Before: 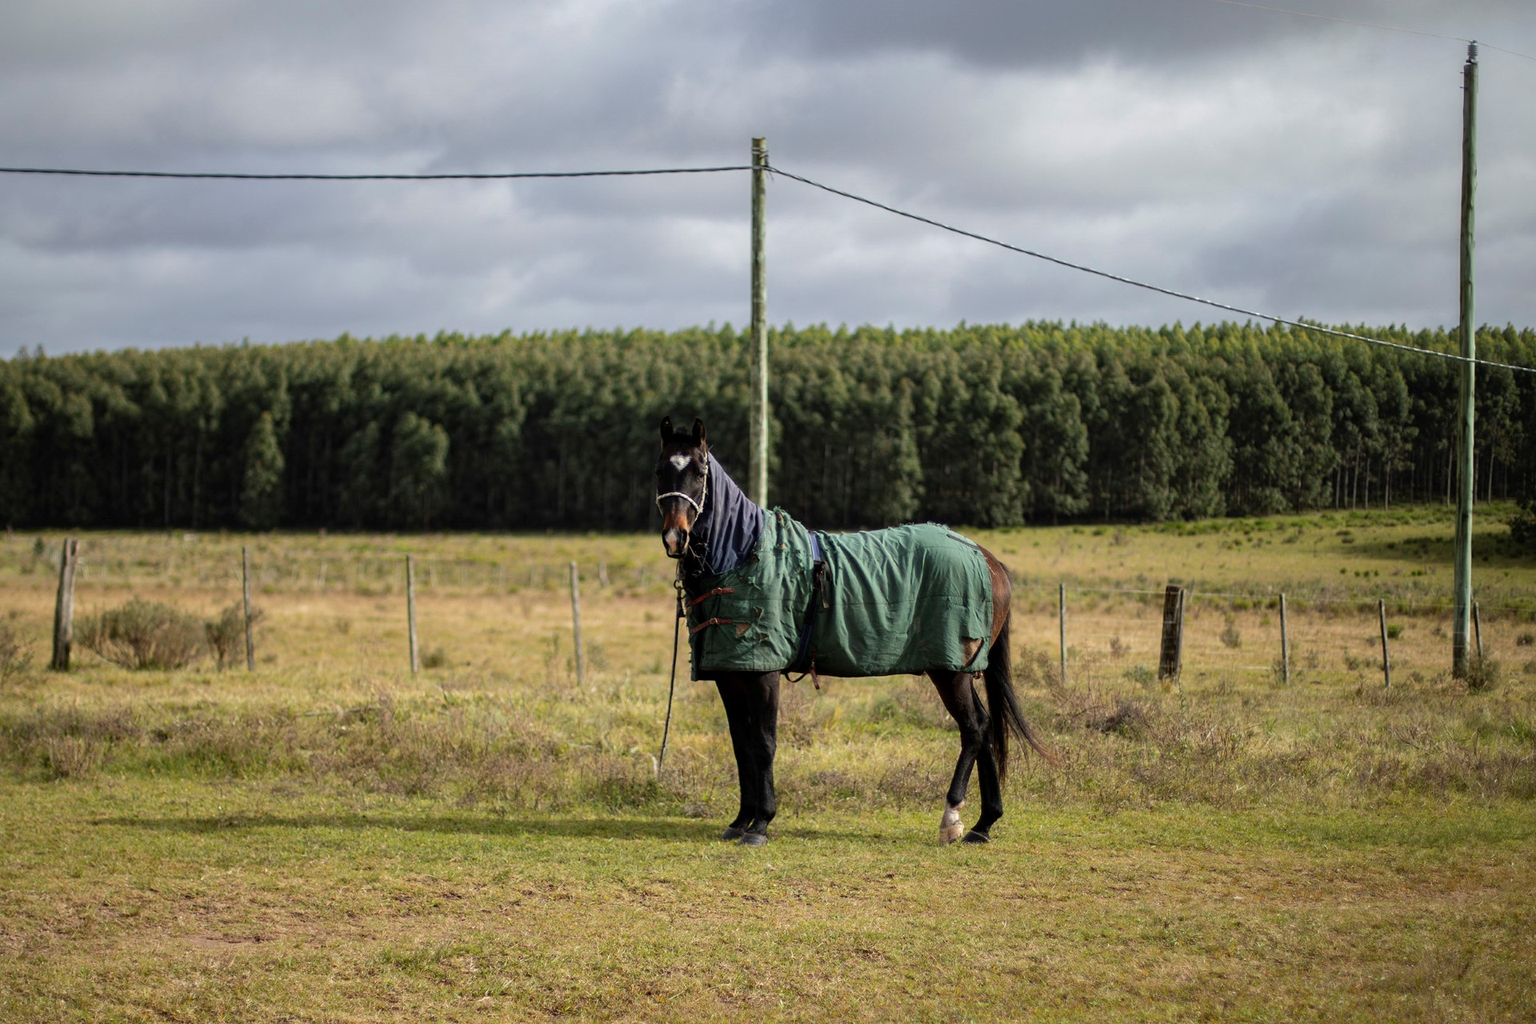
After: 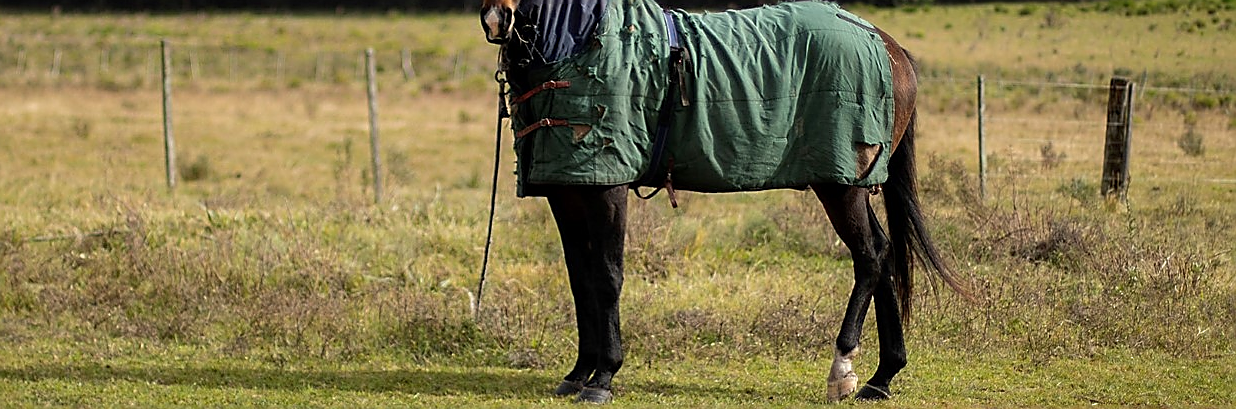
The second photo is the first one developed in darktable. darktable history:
sharpen: radius 1.4, amount 1.25, threshold 0.7
crop: left 18.091%, top 51.13%, right 17.525%, bottom 16.85%
